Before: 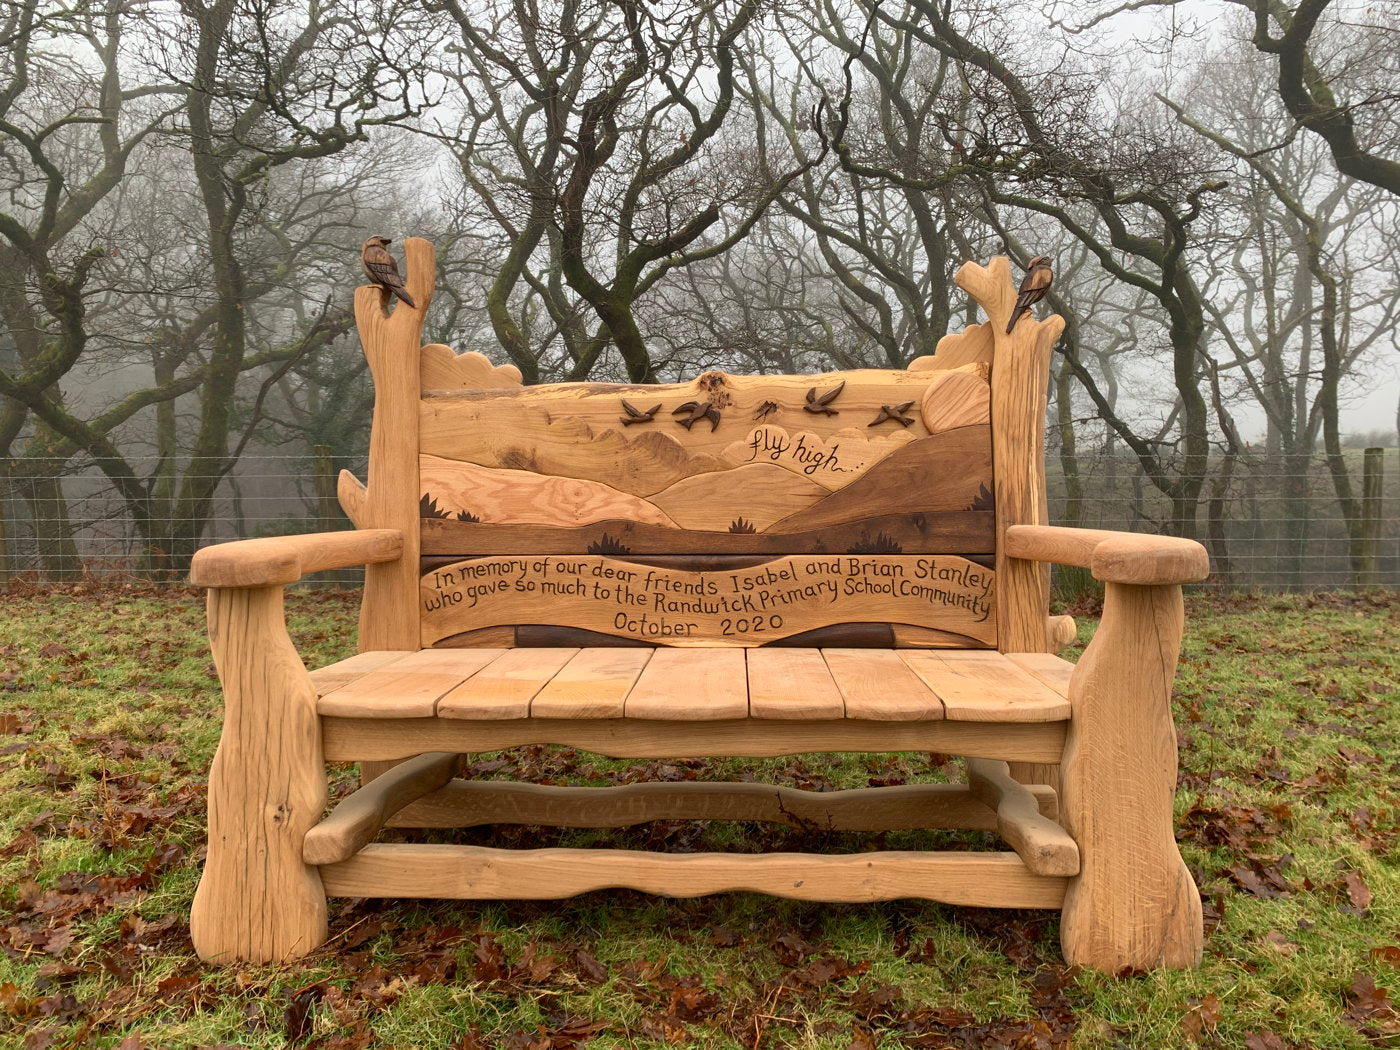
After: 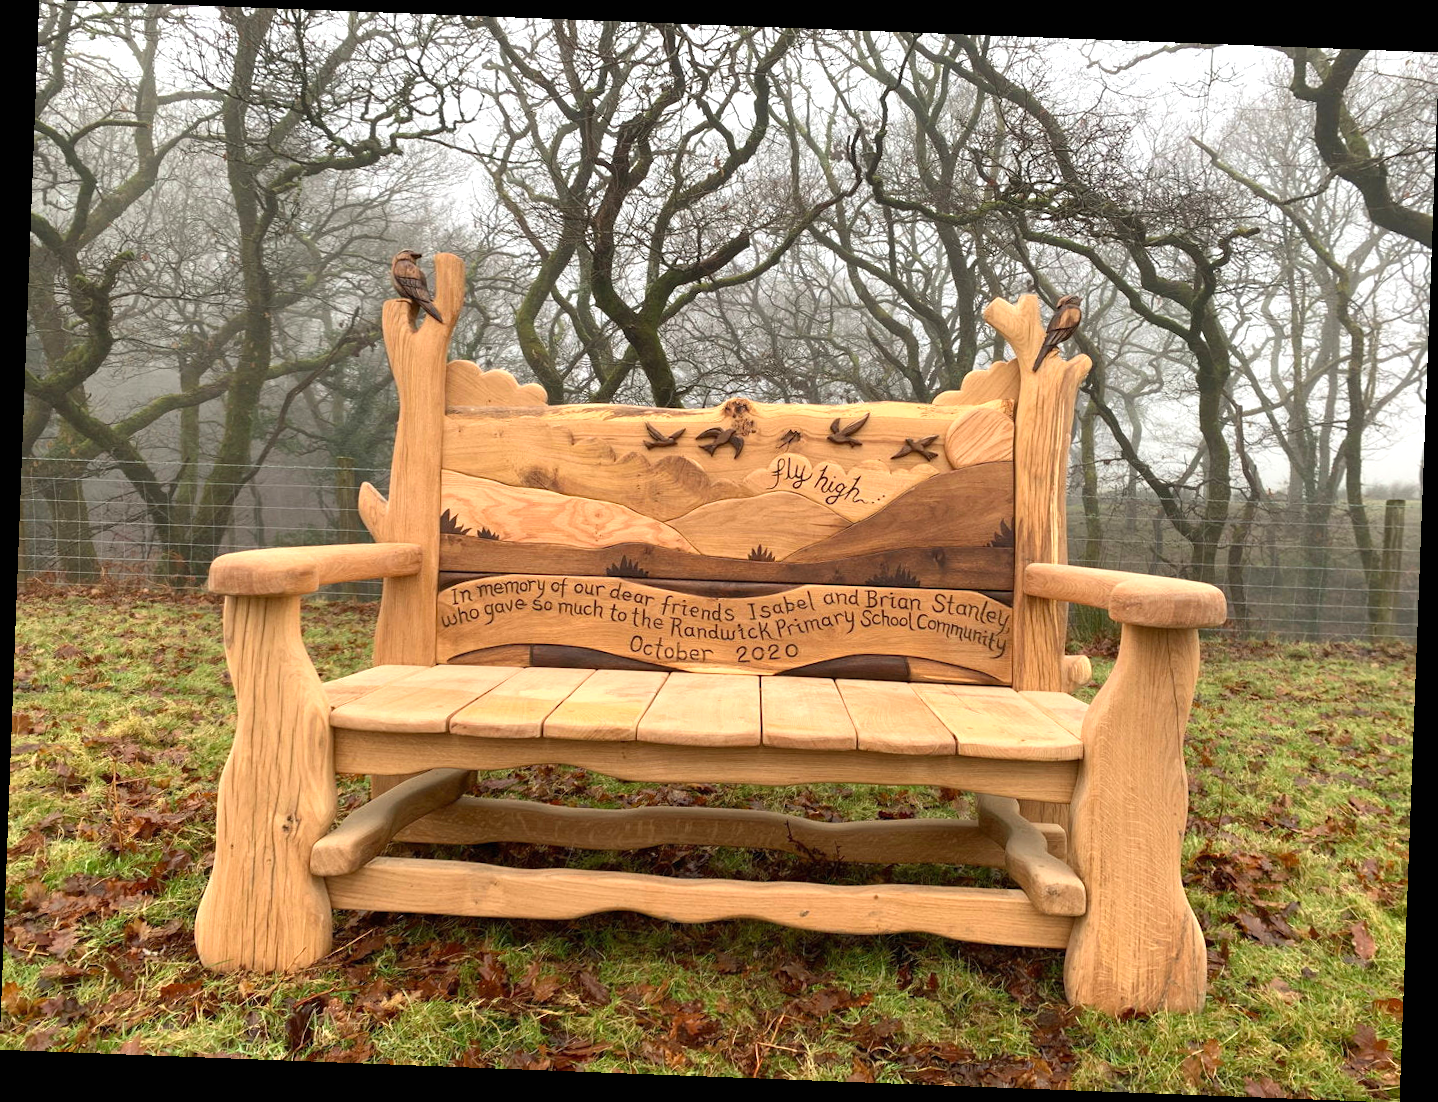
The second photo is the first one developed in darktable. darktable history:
exposure: black level correction 0, exposure 0.5 EV, compensate highlight preservation false
rotate and perspective: rotation 2.17°, automatic cropping off
